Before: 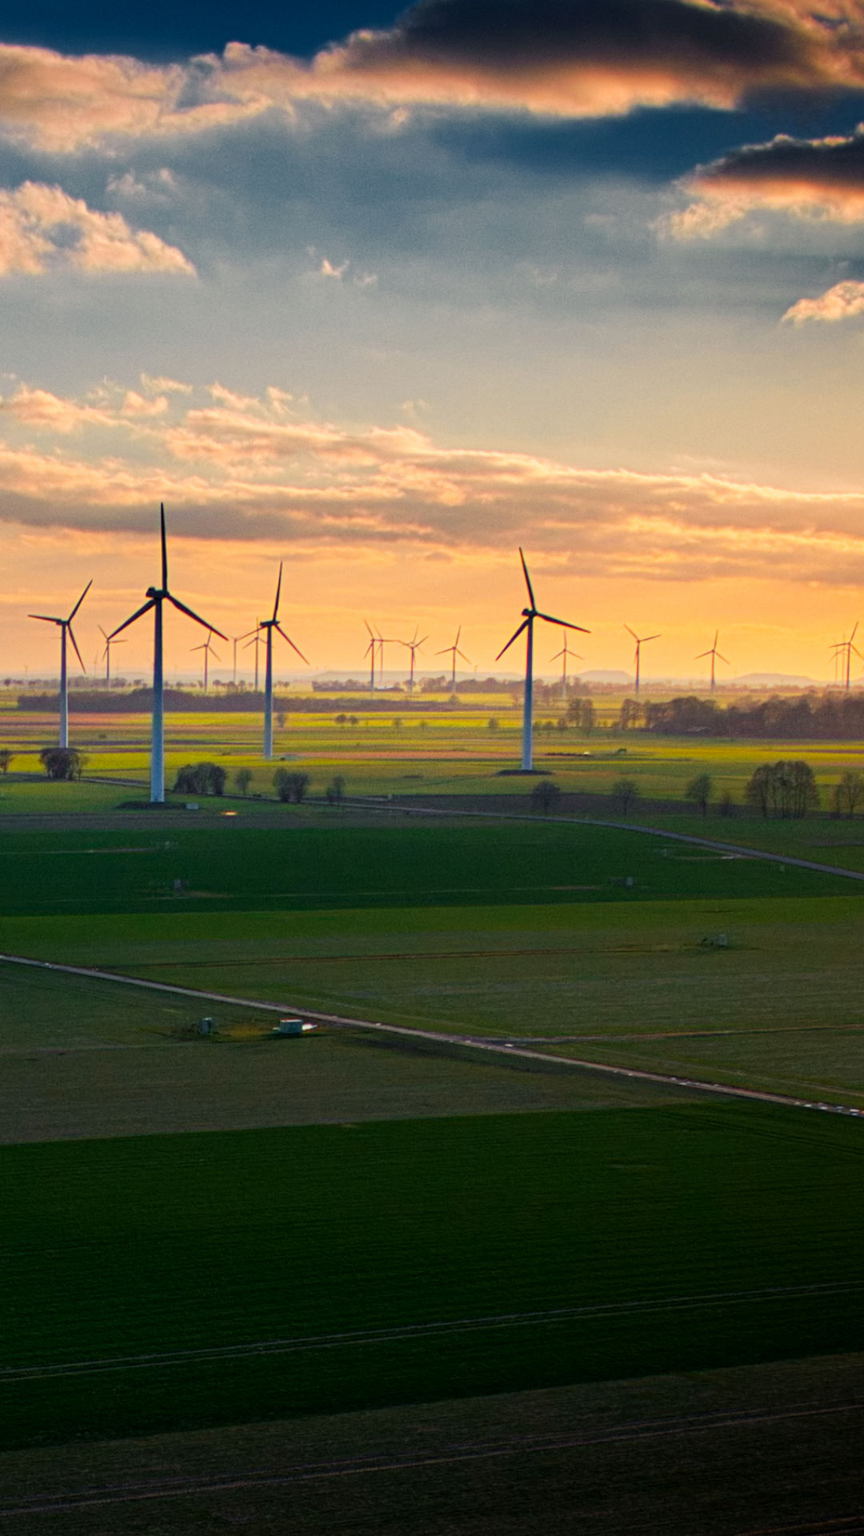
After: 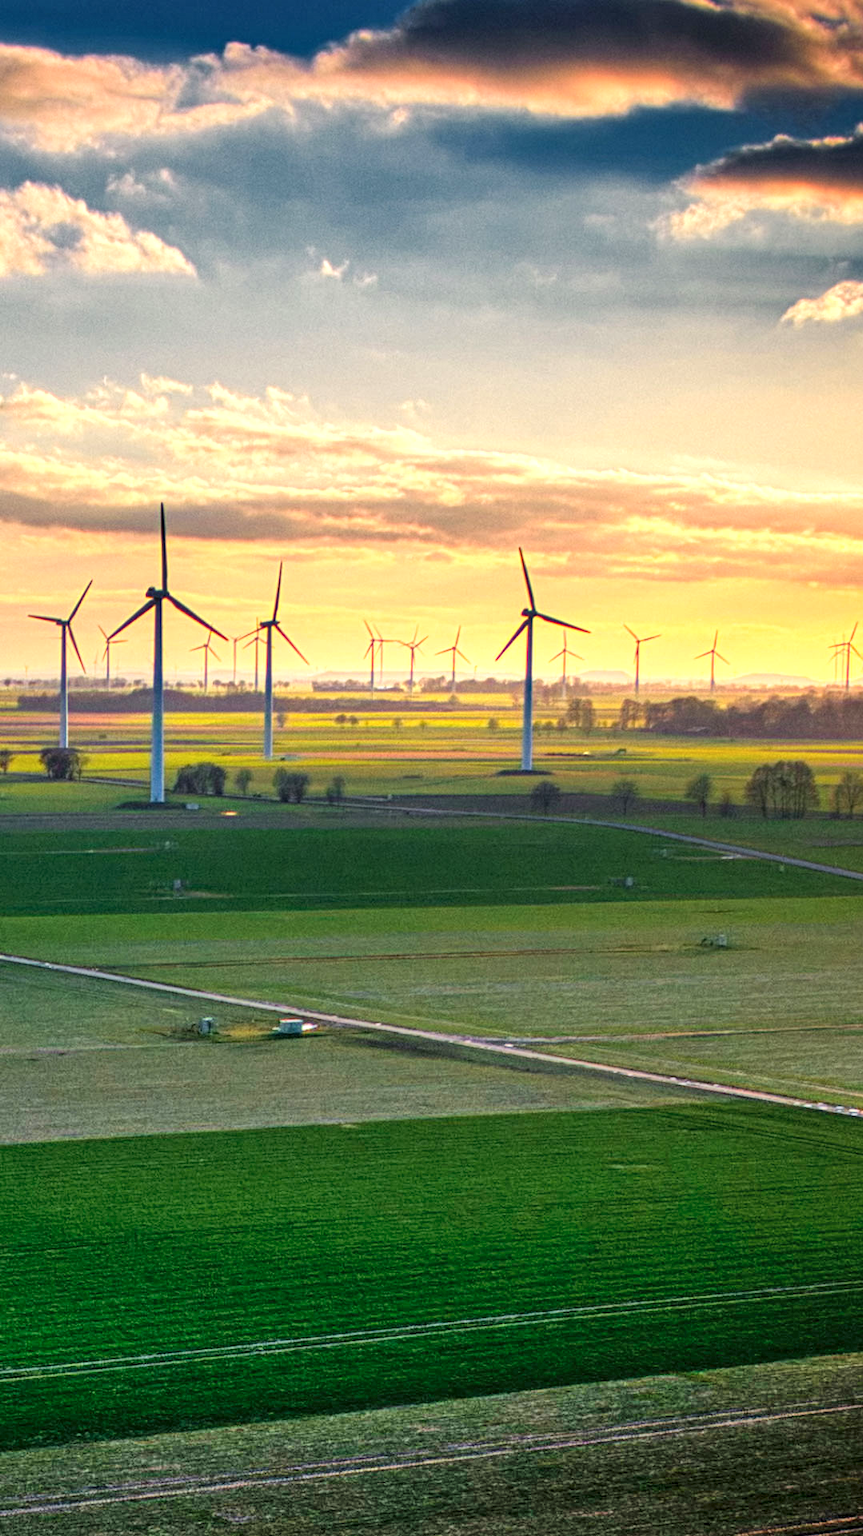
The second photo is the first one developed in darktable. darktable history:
exposure: black level correction 0, exposure 0.7 EV, compensate exposure bias true, compensate highlight preservation false
shadows and highlights: shadows 75, highlights -25, soften with gaussian
local contrast: on, module defaults
